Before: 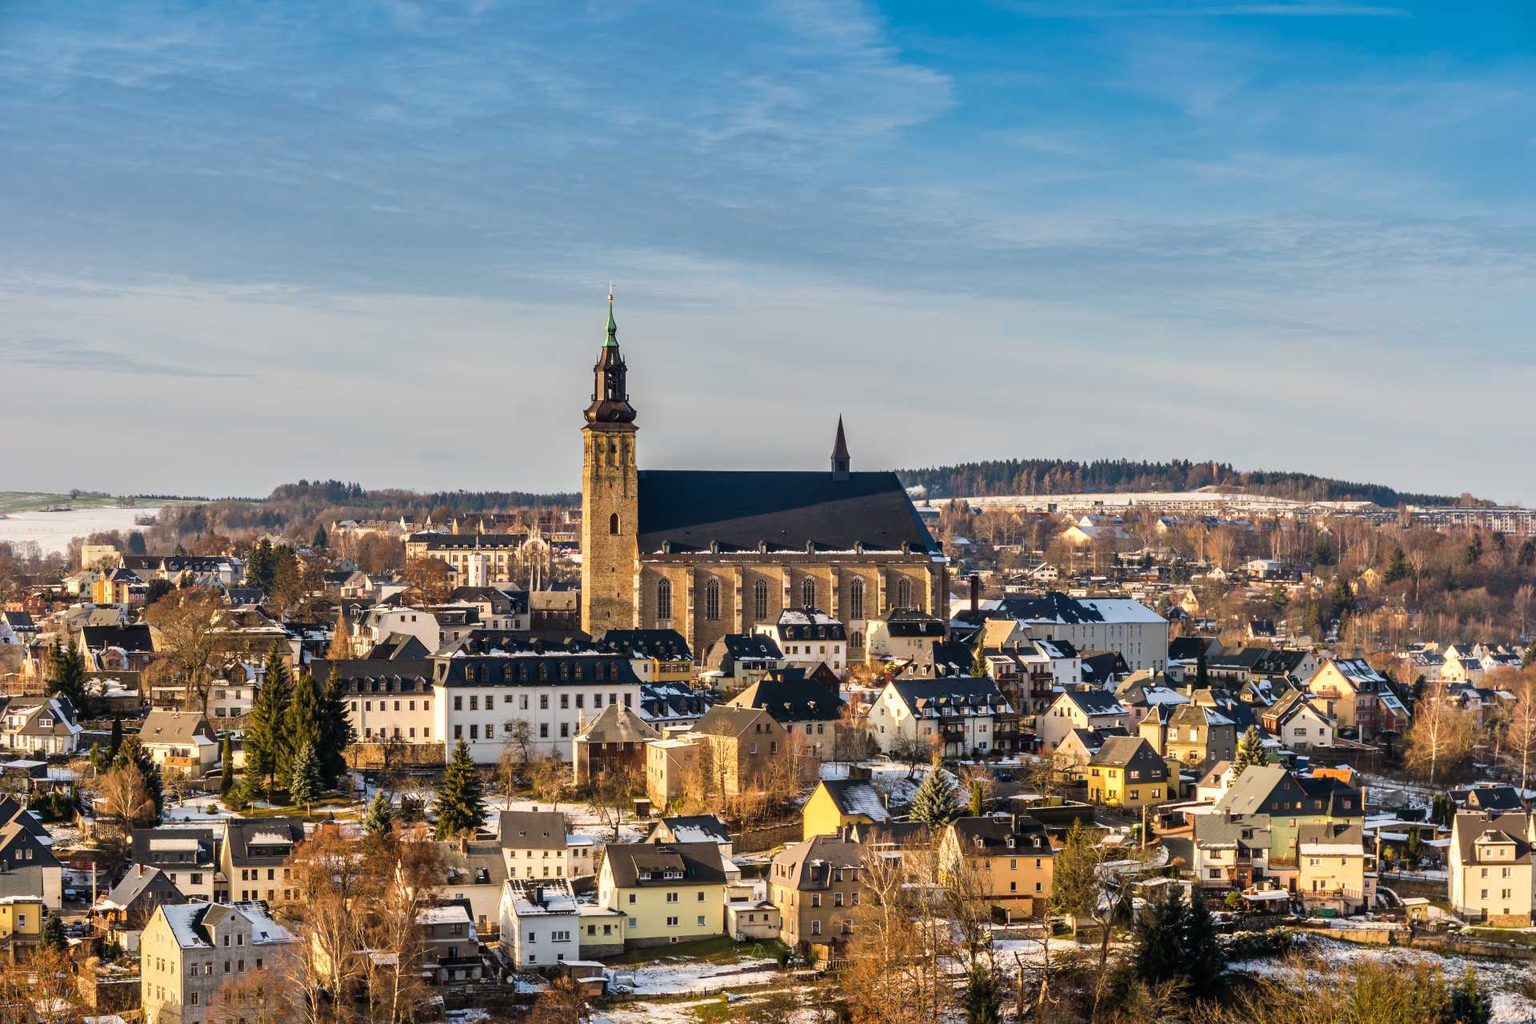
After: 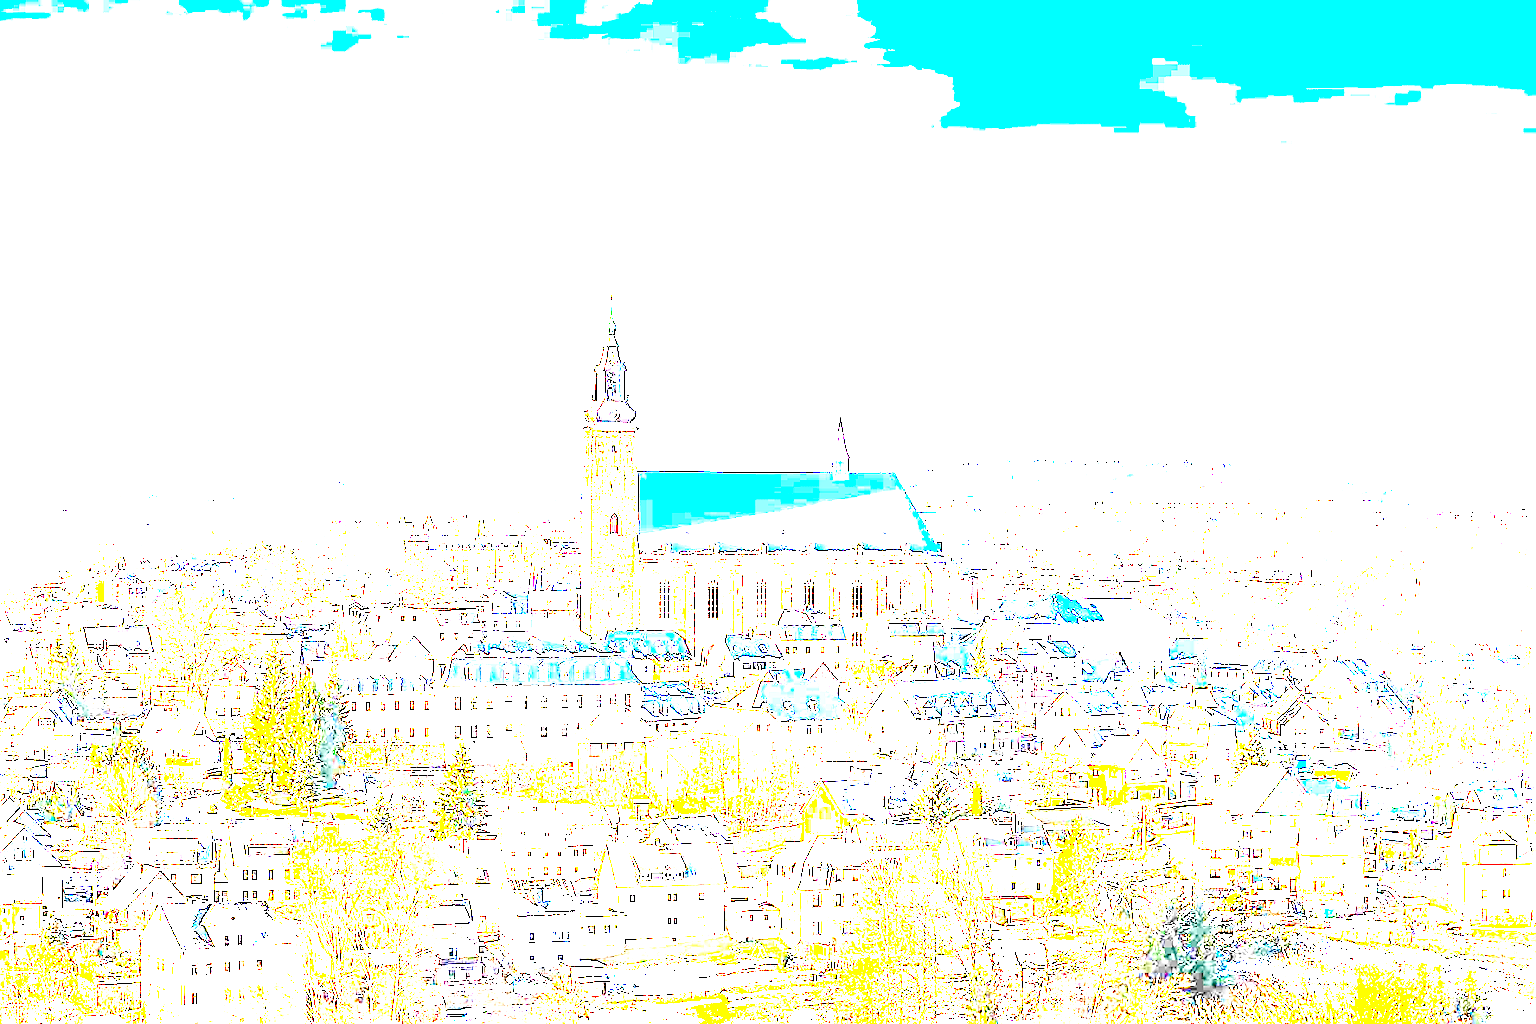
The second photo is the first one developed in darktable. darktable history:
sharpen: on, module defaults
exposure: exposure 8 EV, compensate highlight preservation false
color balance rgb: on, module defaults
contrast brightness saturation: contrast 0.22, brightness -0.19, saturation 0.24
